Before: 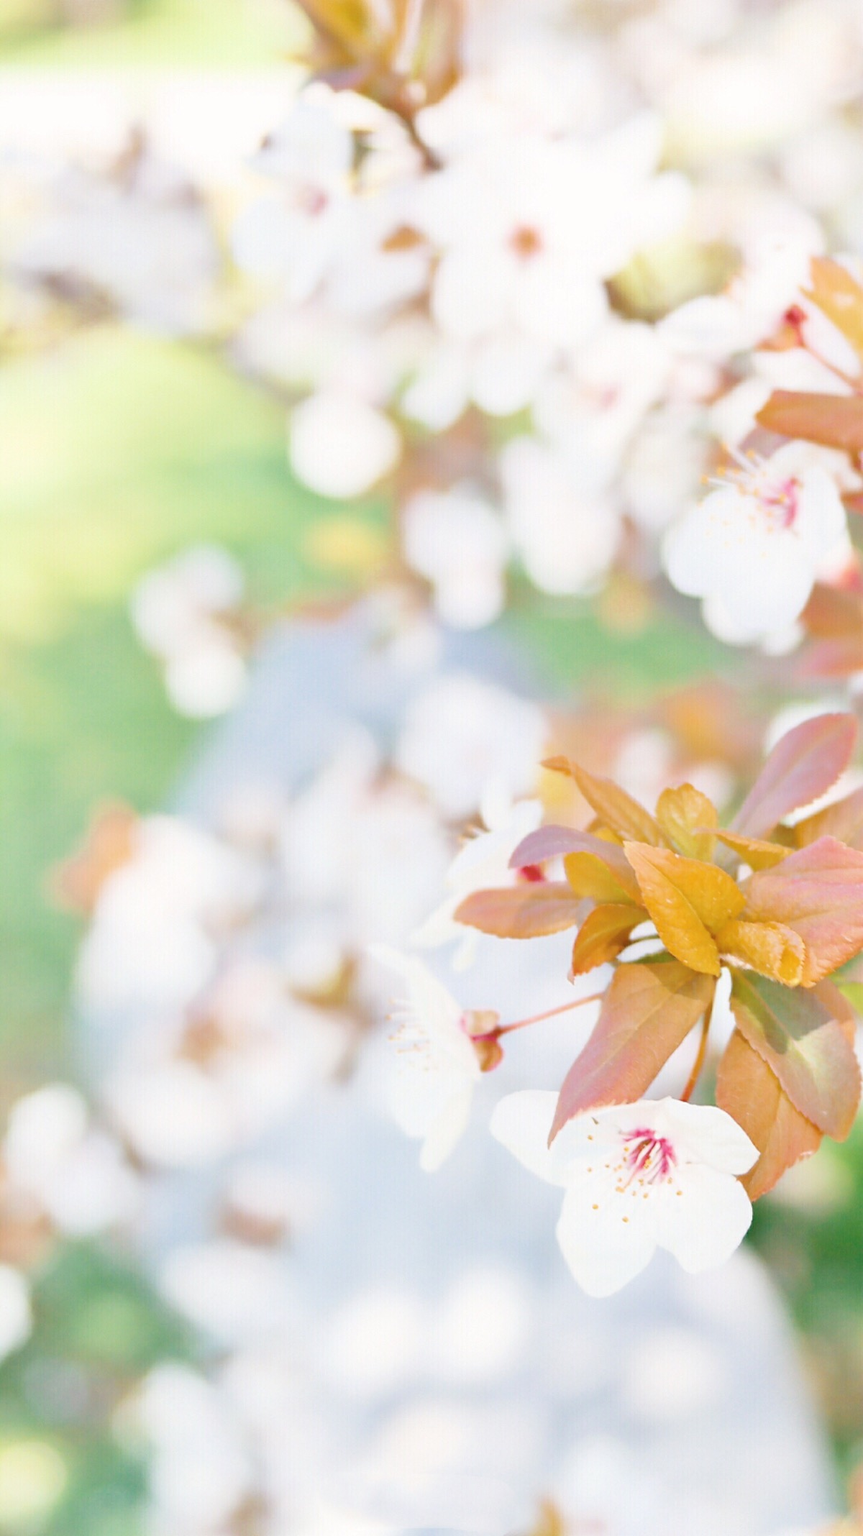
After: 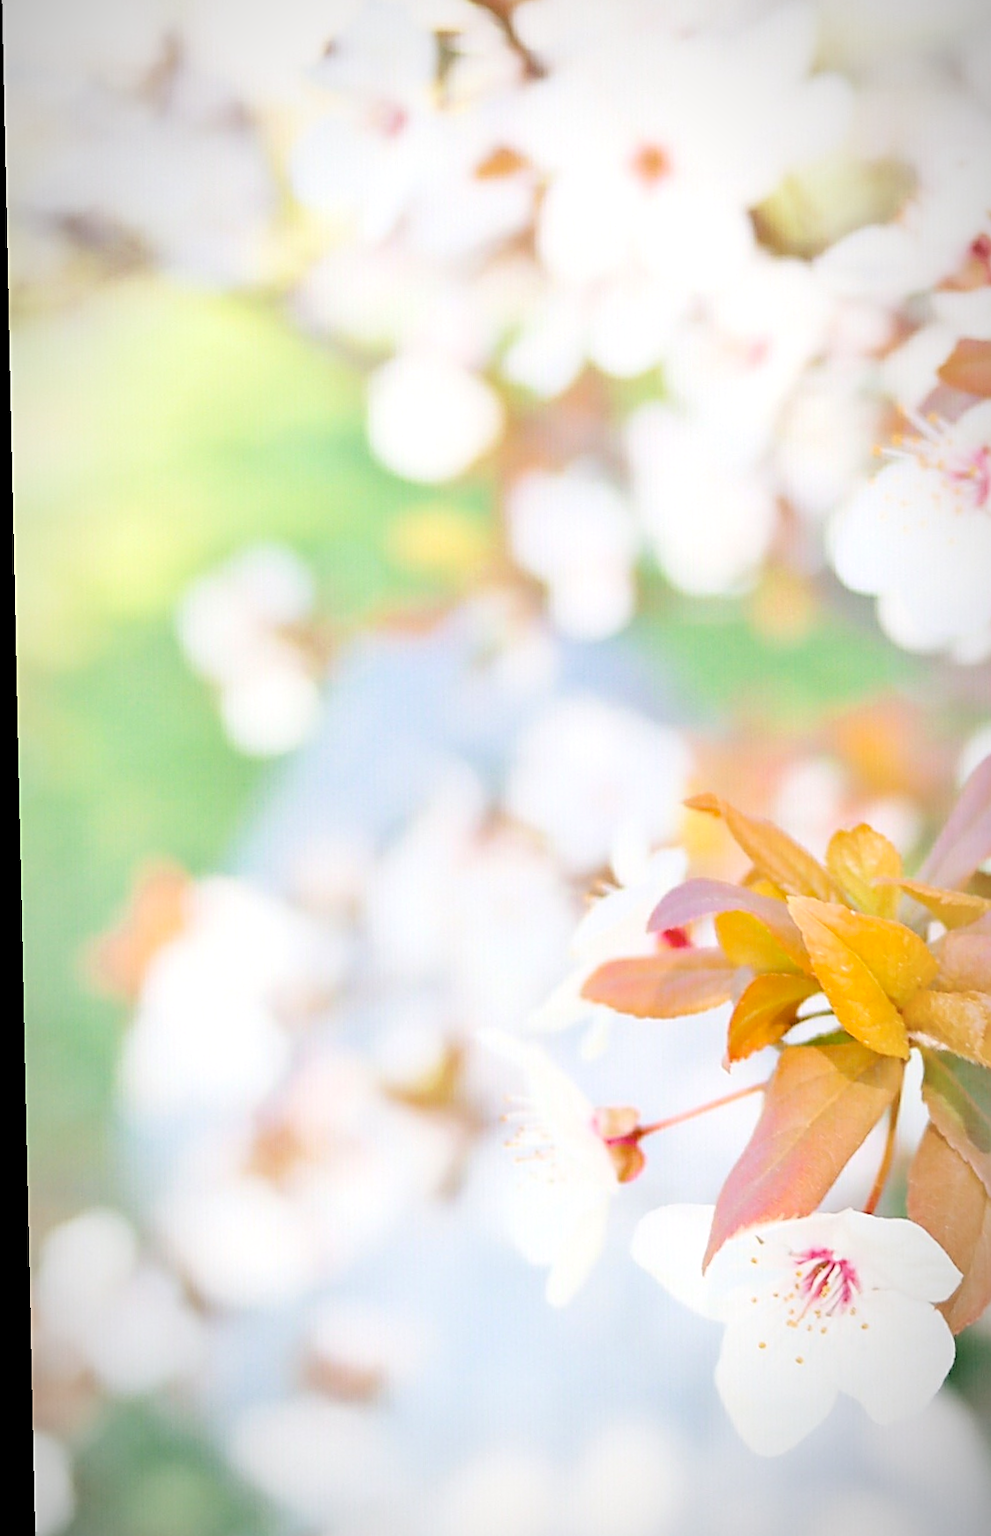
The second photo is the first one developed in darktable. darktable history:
rgb curve: curves: ch0 [(0, 0) (0.093, 0.159) (0.241, 0.265) (0.414, 0.42) (1, 1)], compensate middle gray true, preserve colors basic power
exposure: black level correction 0.01, exposure 0.011 EV, compensate highlight preservation false
contrast brightness saturation: contrast 0.03, brightness 0.06, saturation 0.13
vignetting: fall-off radius 60%, automatic ratio true
sharpen: on, module defaults
crop: top 7.49%, right 9.717%, bottom 11.943%
rotate and perspective: rotation -1.24°, automatic cropping off
rgb levels: levels [[0.029, 0.461, 0.922], [0, 0.5, 1], [0, 0.5, 1]]
